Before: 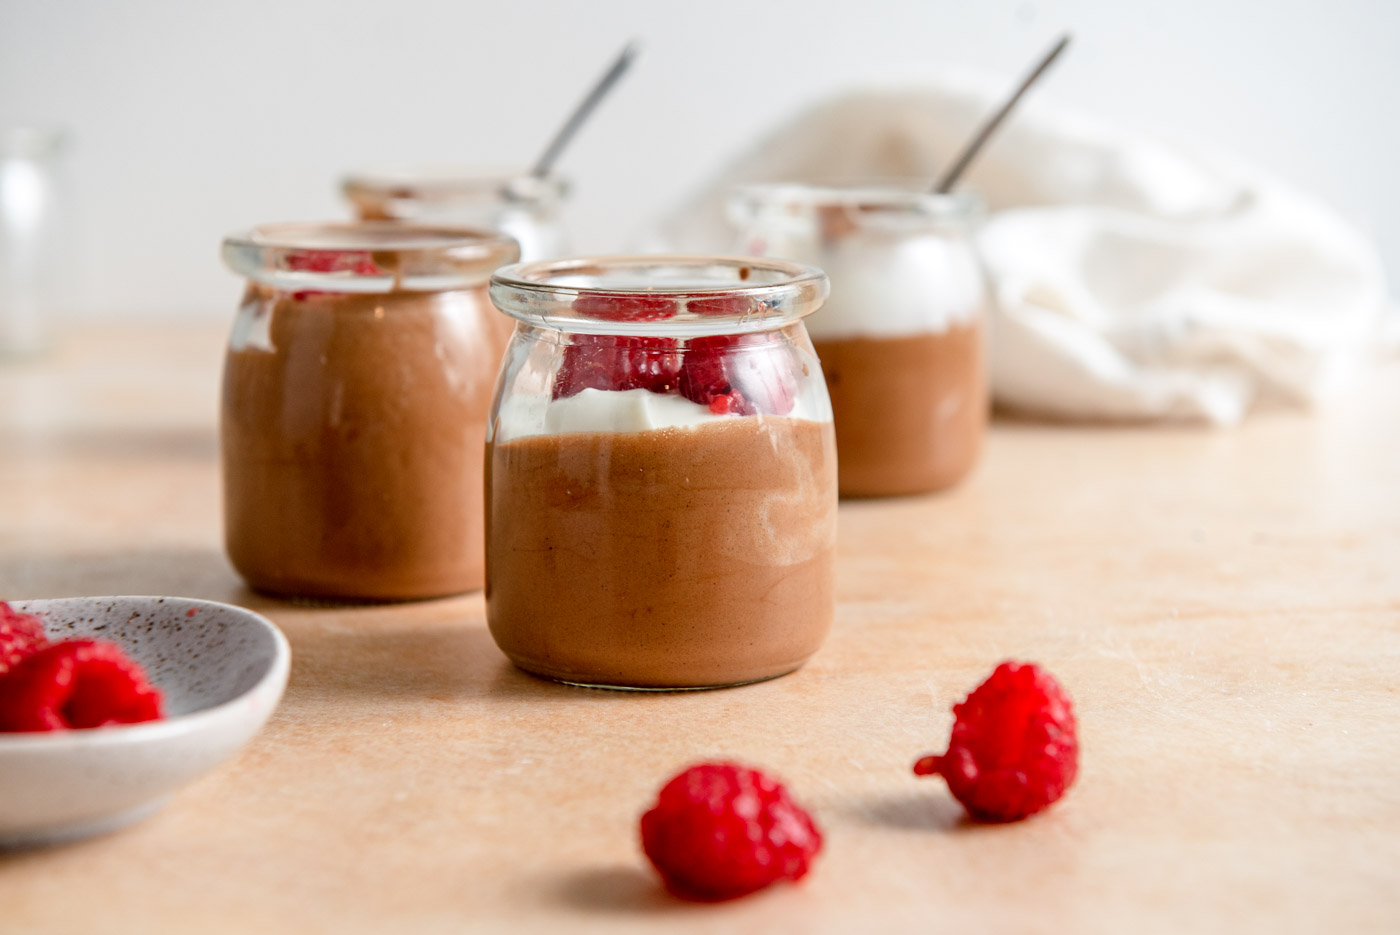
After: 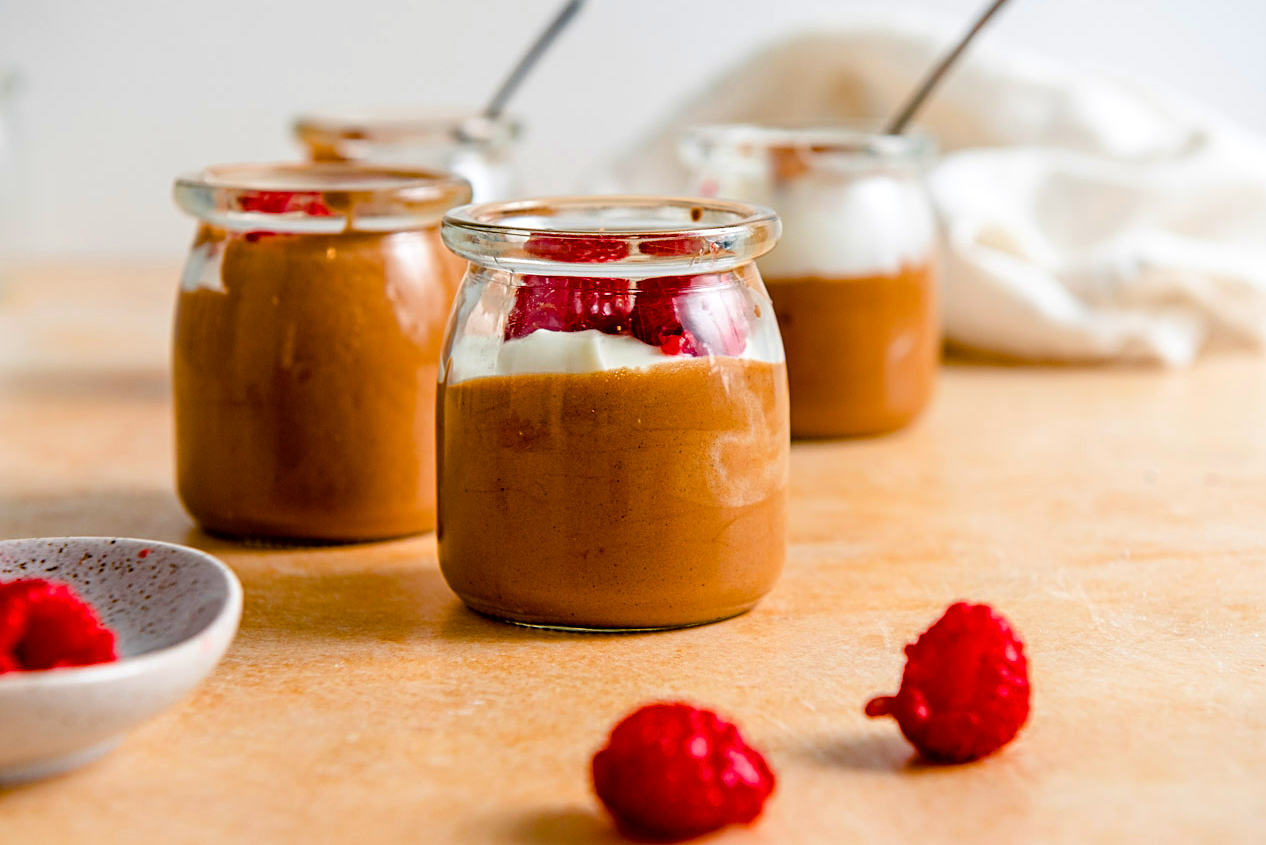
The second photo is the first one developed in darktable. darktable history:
color balance rgb: power › hue 308.23°, linear chroma grading › global chroma 10.277%, perceptual saturation grading › global saturation 37.275%, perceptual saturation grading › shadows 35.226%
crop: left 3.473%, top 6.361%, right 6.032%, bottom 3.226%
sharpen: radius 2.503, amount 0.336
haze removal: compatibility mode true, adaptive false
